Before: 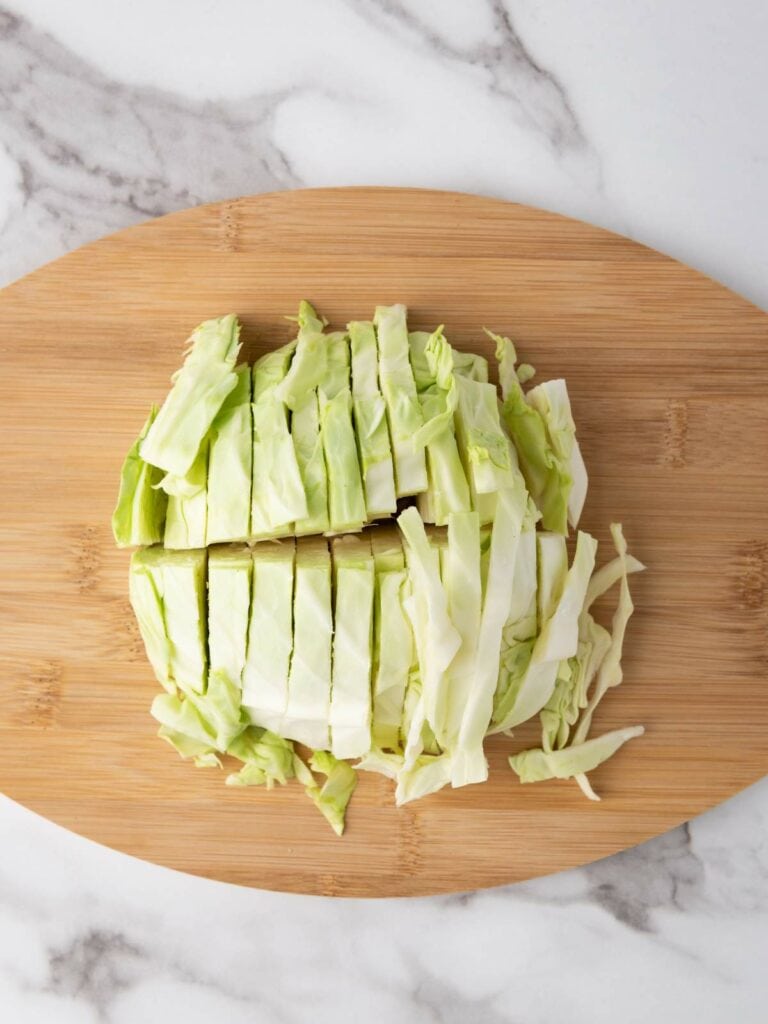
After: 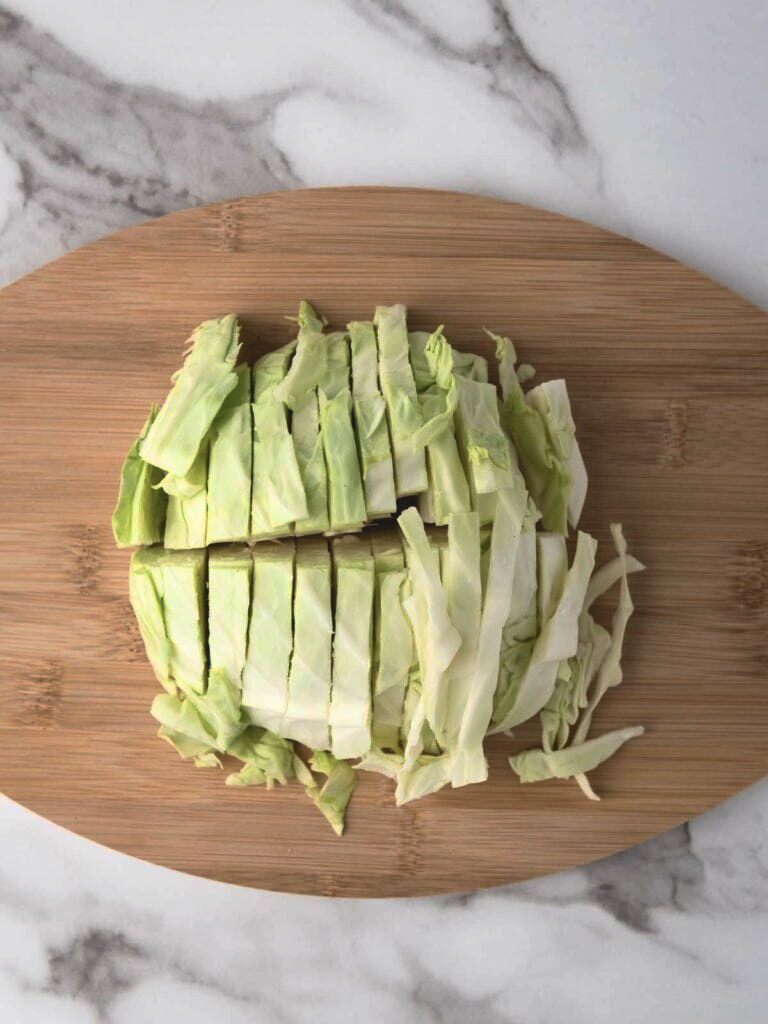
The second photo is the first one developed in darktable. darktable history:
contrast brightness saturation: contrast 0.274
exposure: black level correction -0.029, compensate highlight preservation false
base curve: curves: ch0 [(0, 0) (0.826, 0.587) (1, 1)], preserve colors none
